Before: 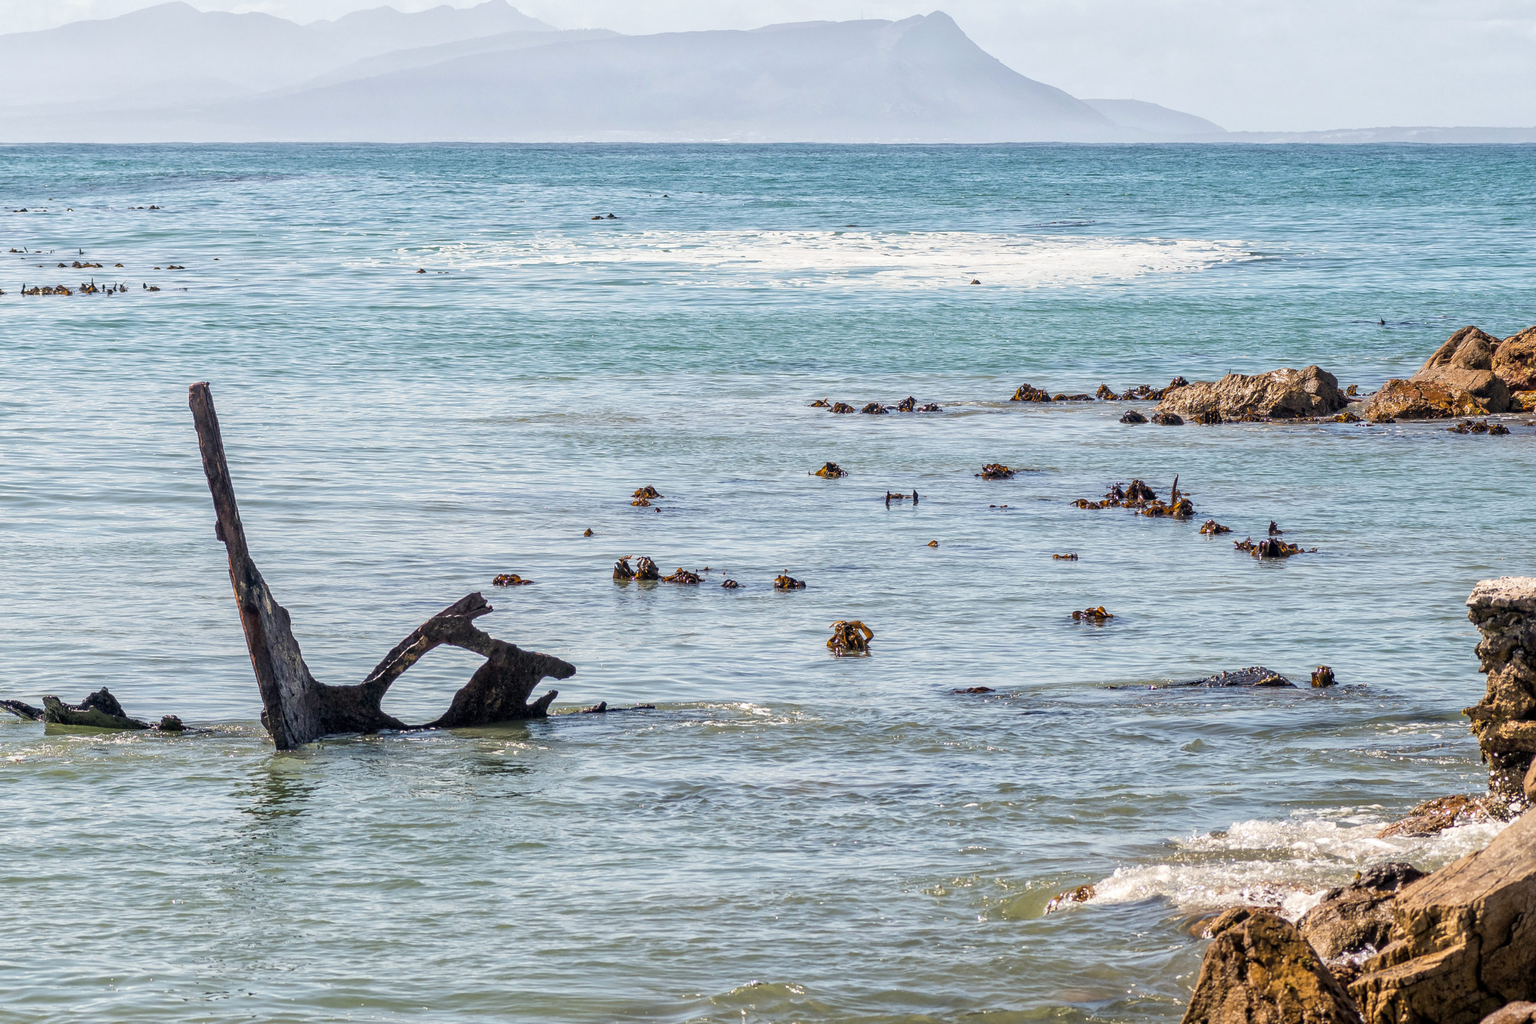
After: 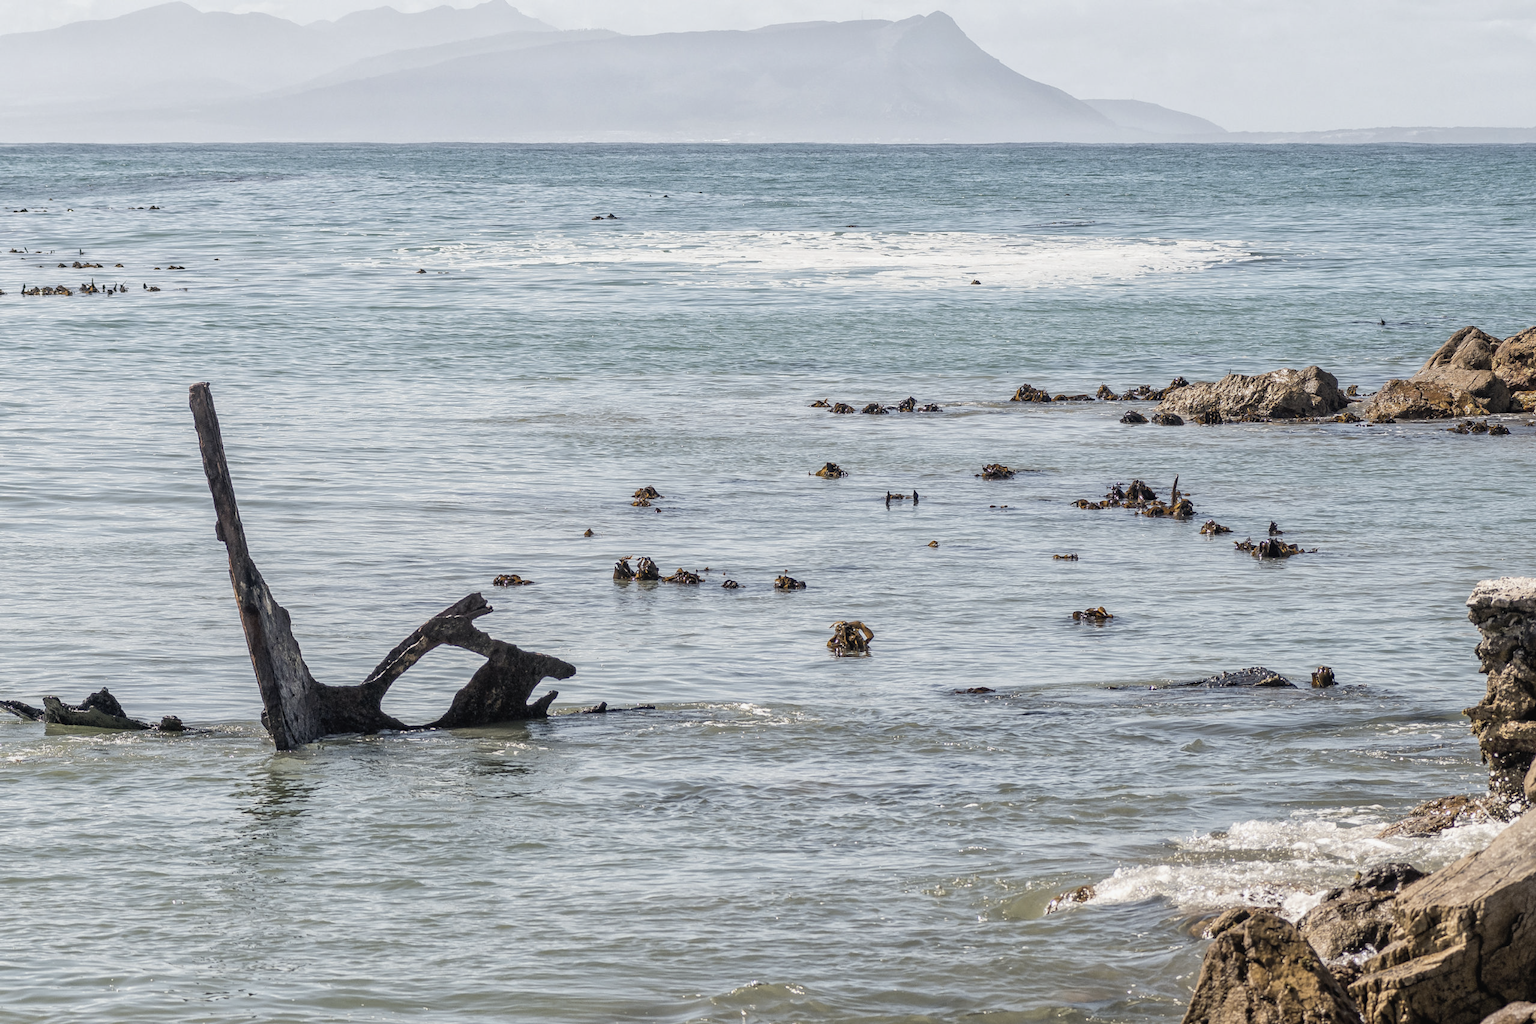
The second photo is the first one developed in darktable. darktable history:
color contrast: green-magenta contrast 0.81
contrast brightness saturation: contrast -0.05, saturation -0.41
